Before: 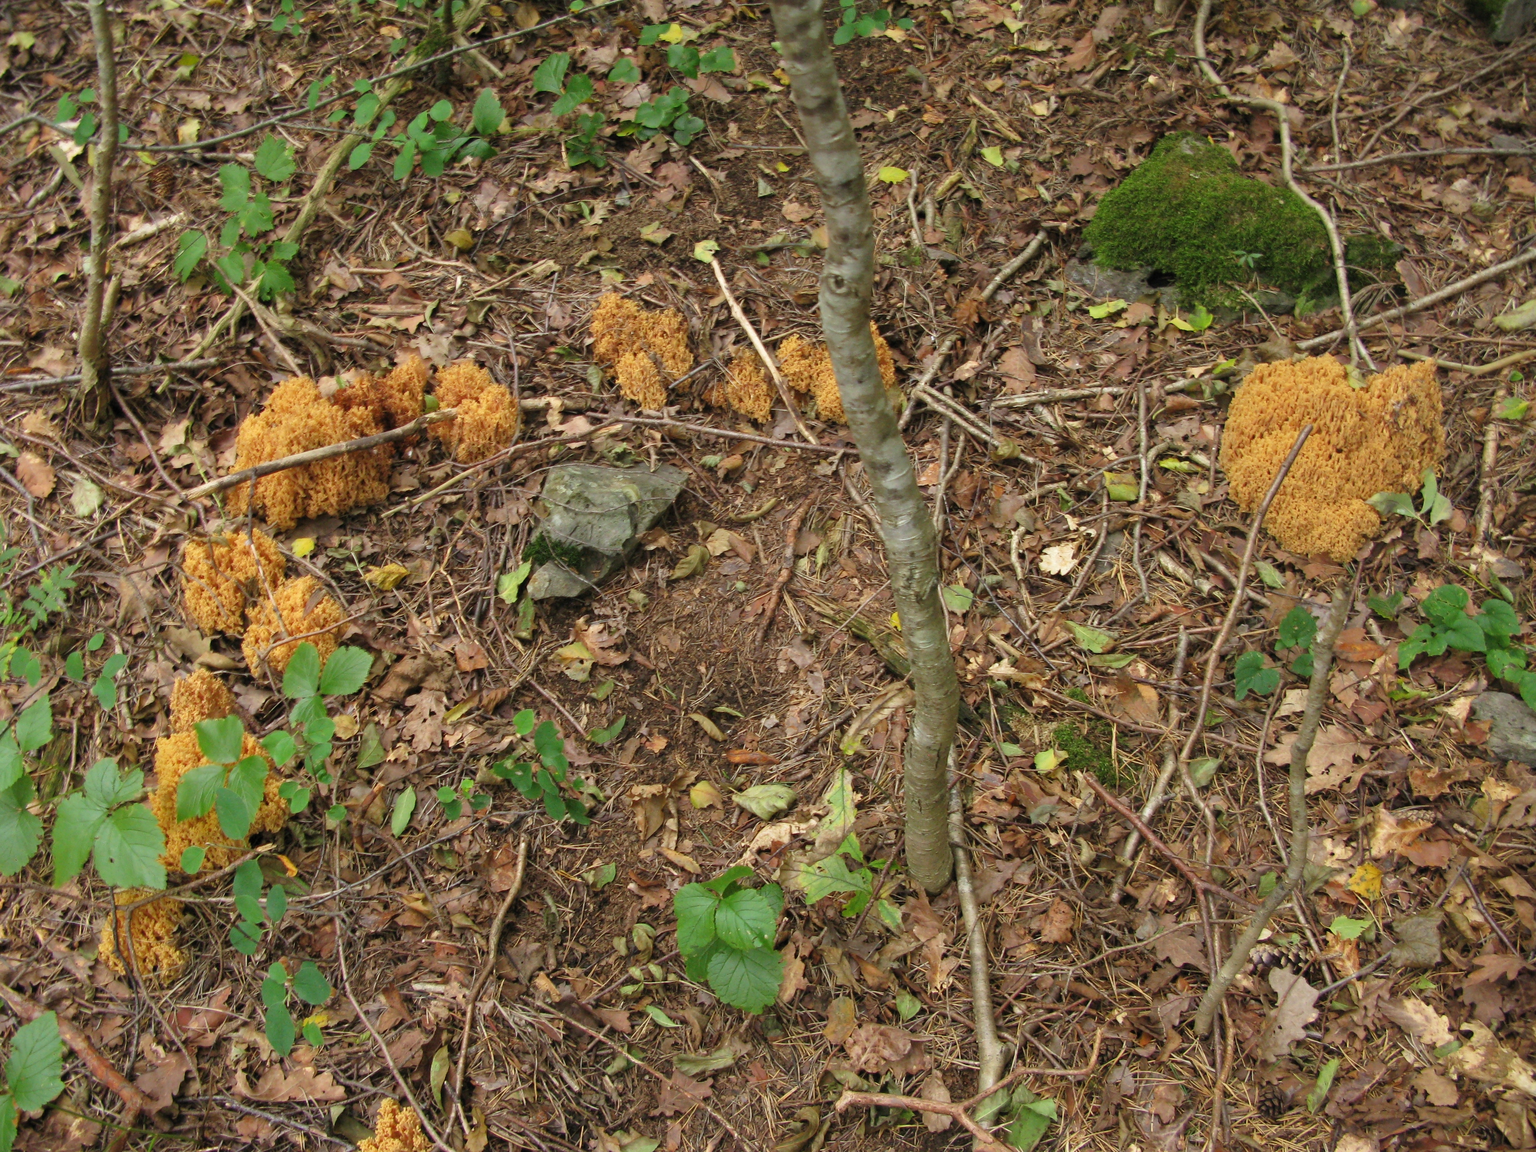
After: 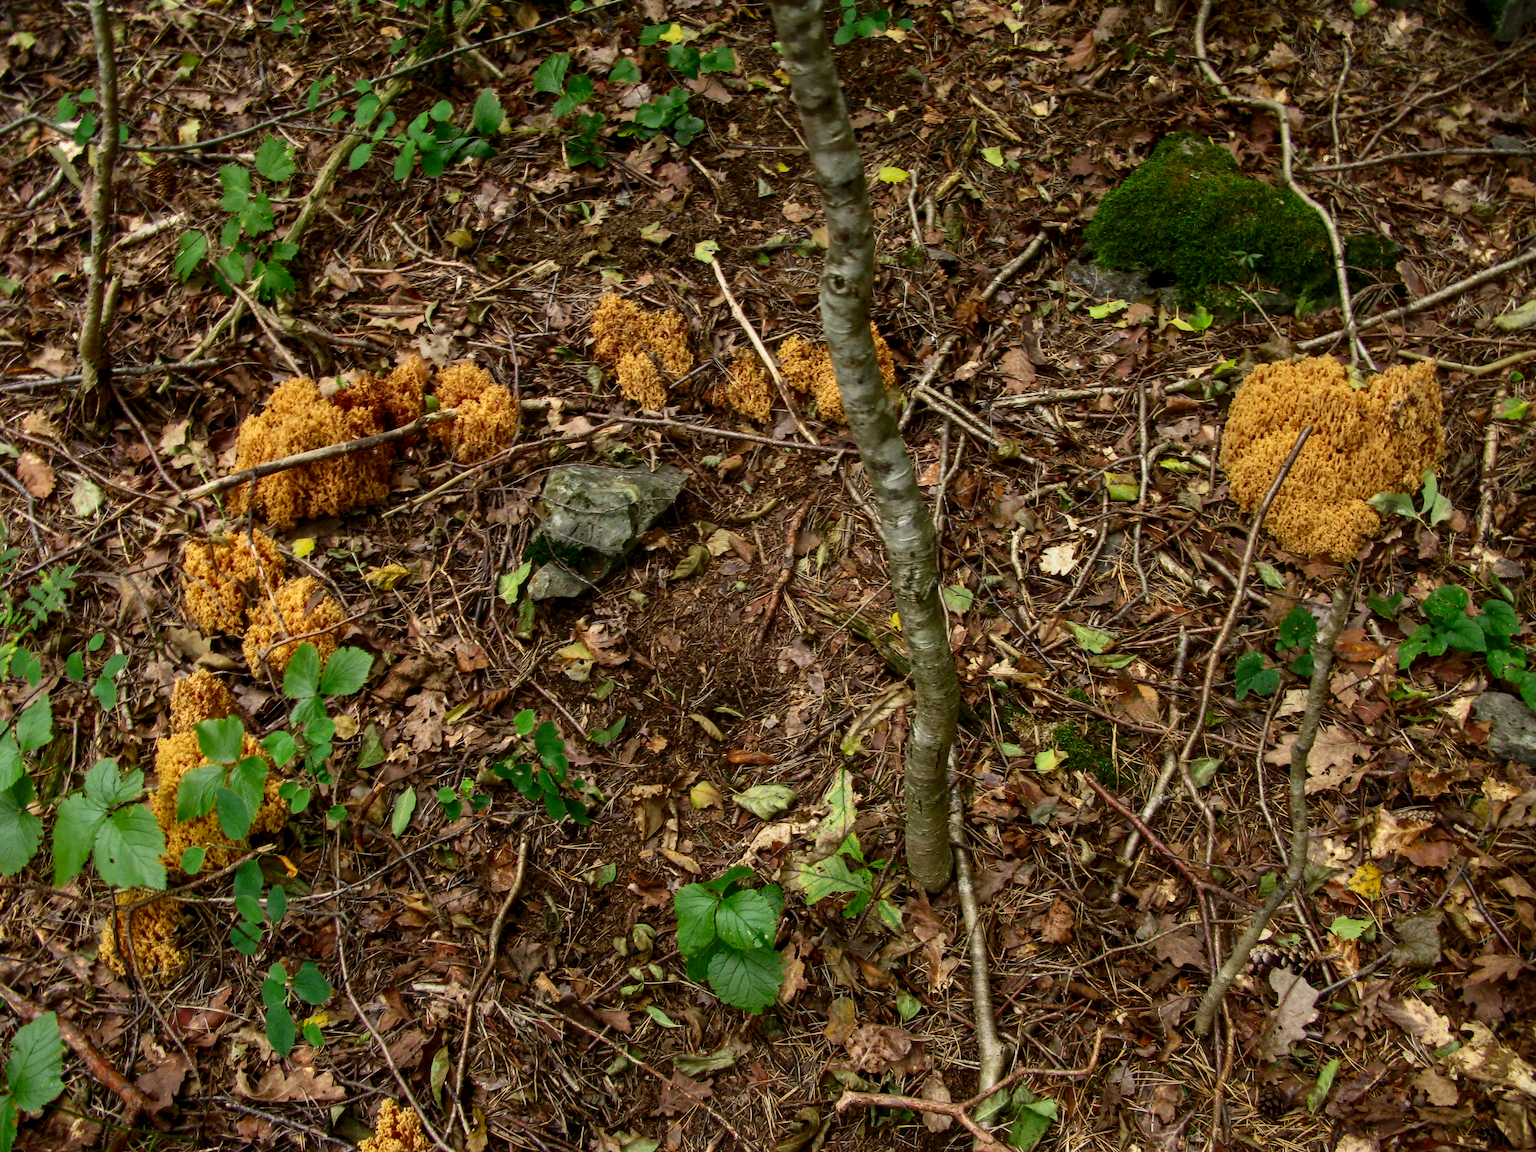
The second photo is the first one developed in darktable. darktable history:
local contrast: on, module defaults
contrast brightness saturation: contrast 0.188, brightness -0.225, saturation 0.11
